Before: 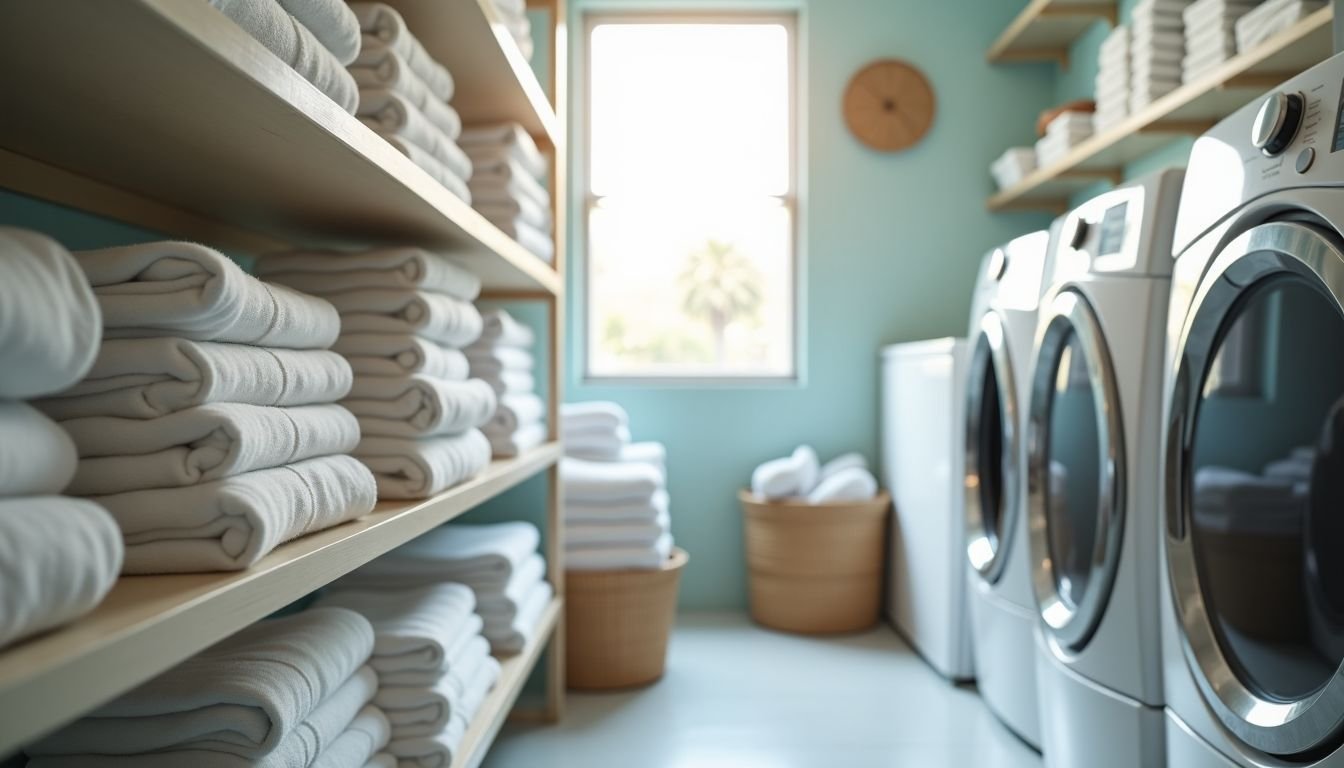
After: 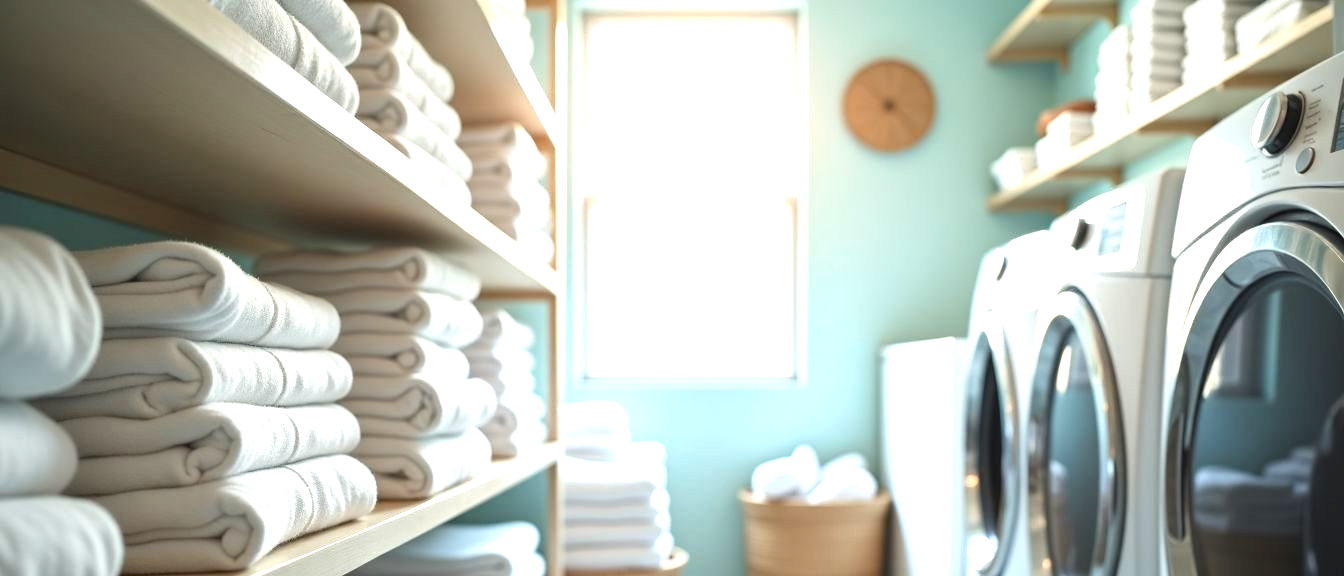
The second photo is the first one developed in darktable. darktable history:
crop: bottom 24.984%
exposure: black level correction 0, exposure 1 EV, compensate exposure bias true, compensate highlight preservation false
